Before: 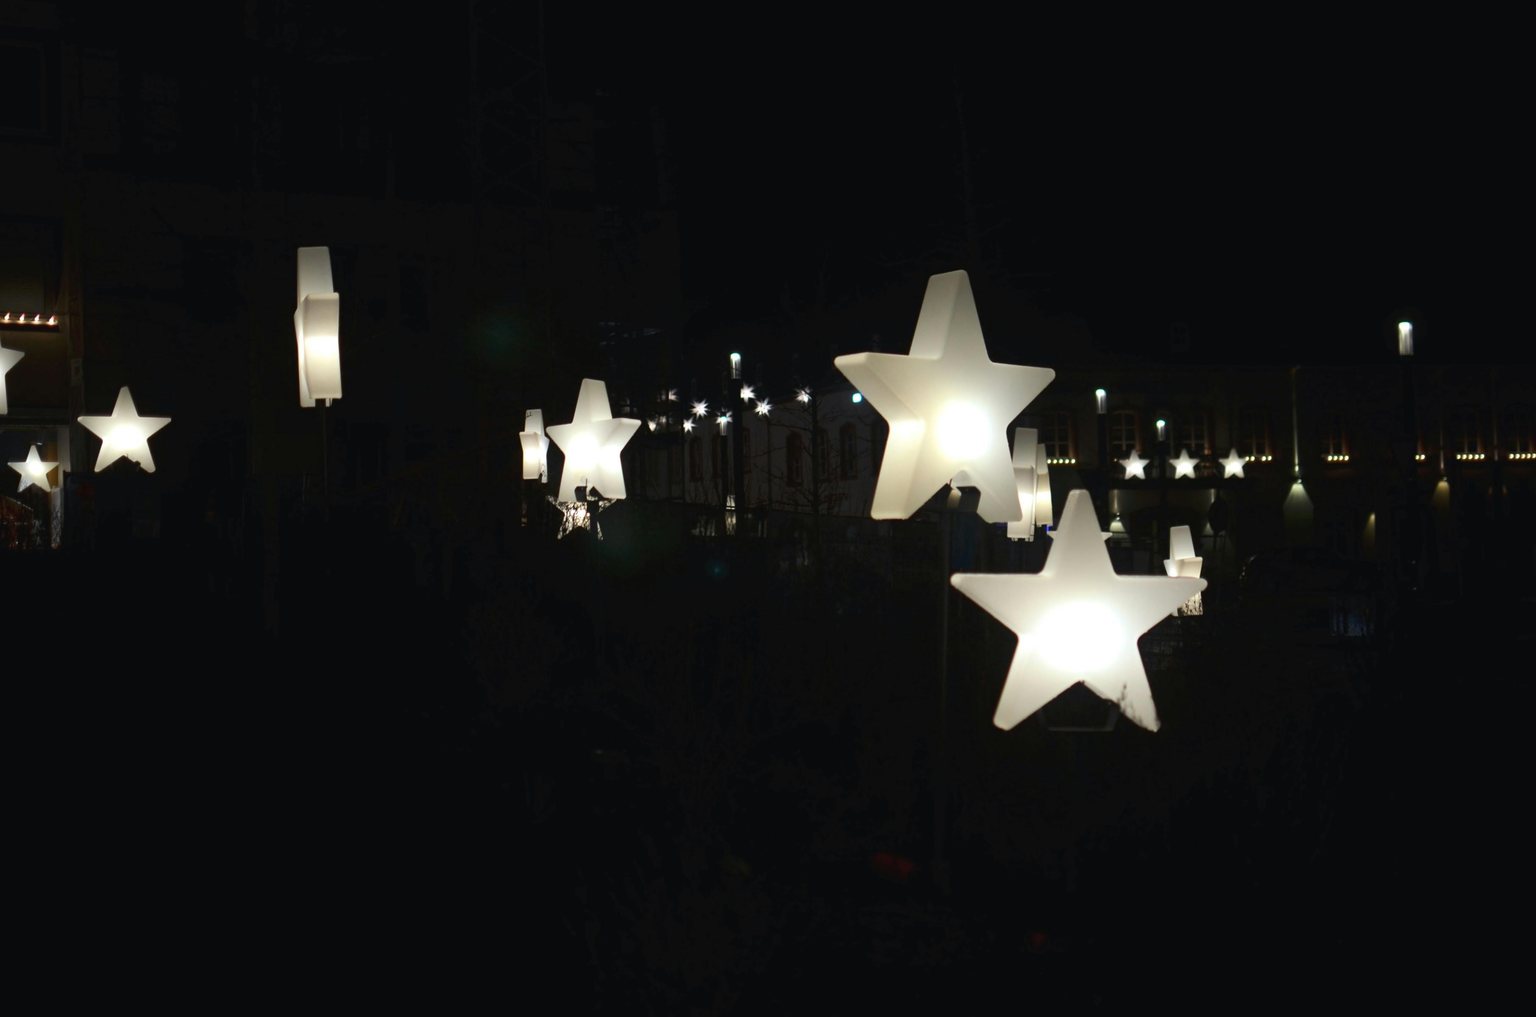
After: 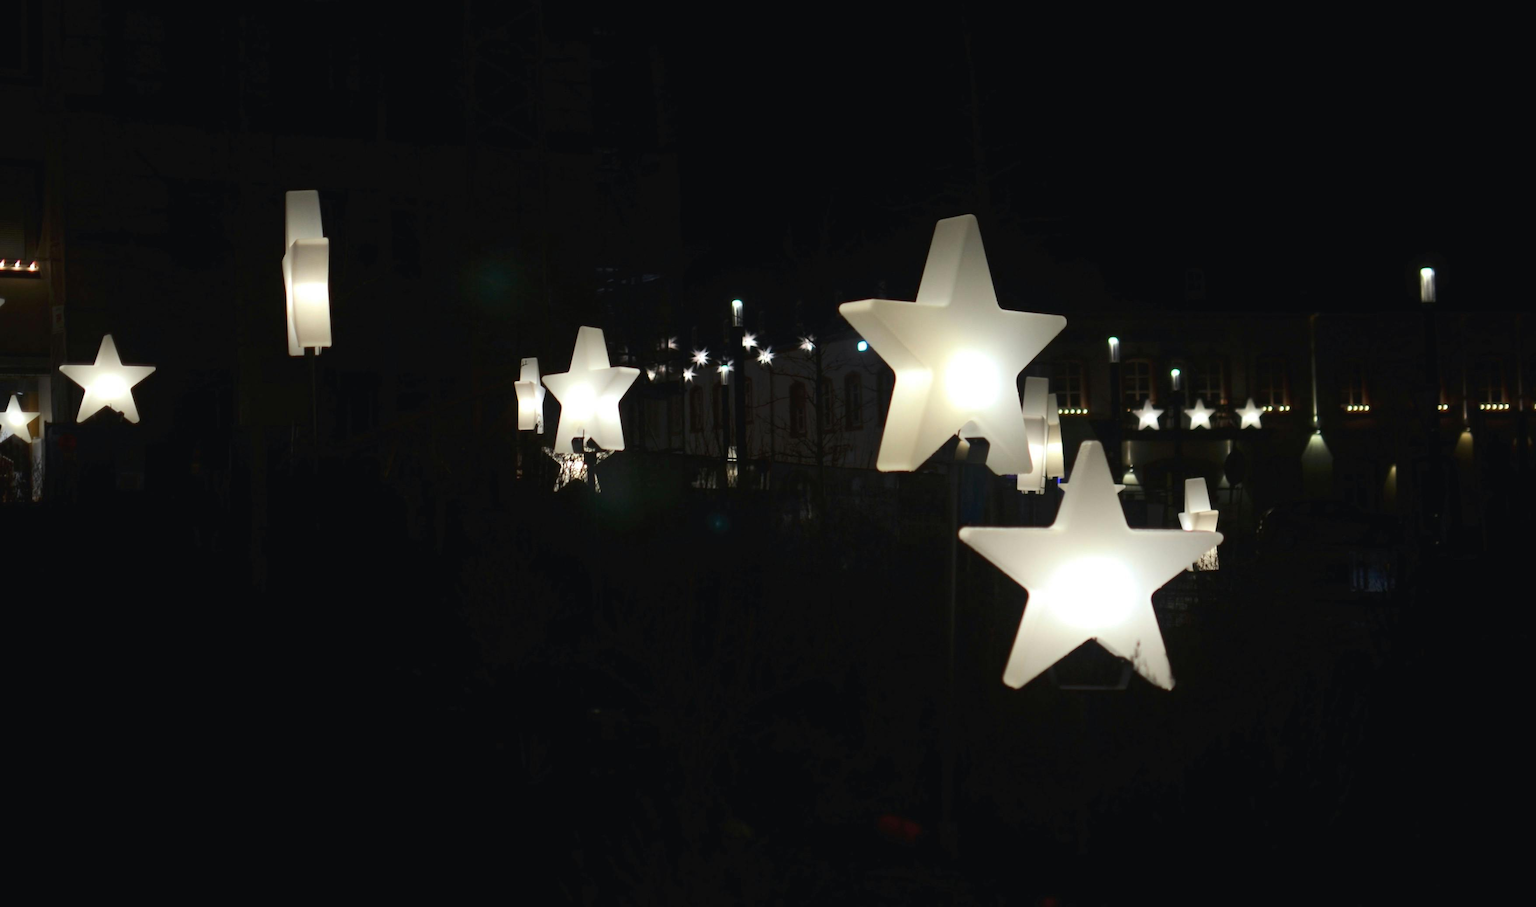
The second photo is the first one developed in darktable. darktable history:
crop: left 1.332%, top 6.153%, right 1.607%, bottom 7.212%
